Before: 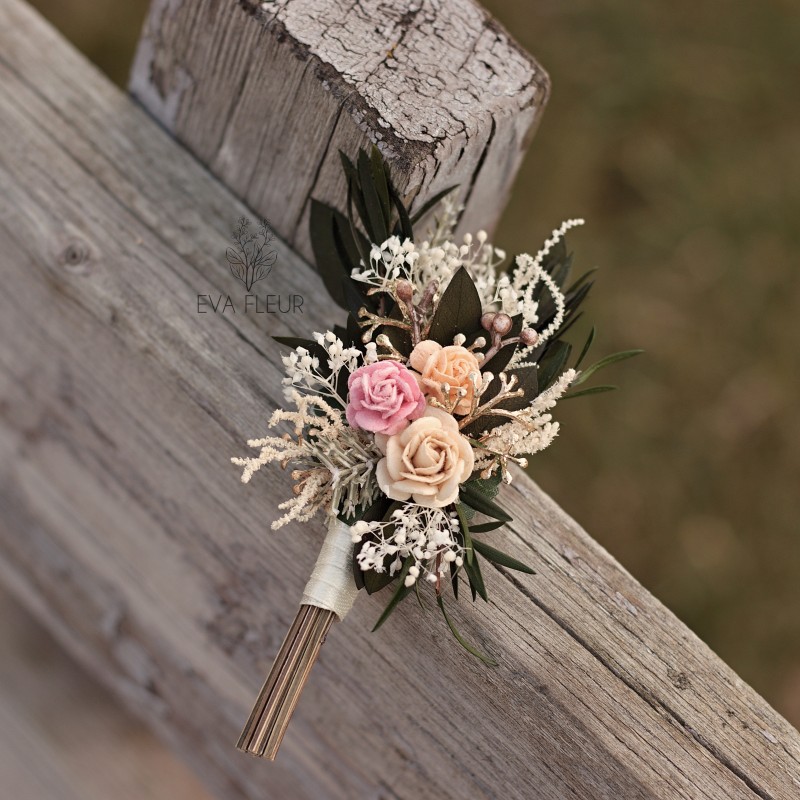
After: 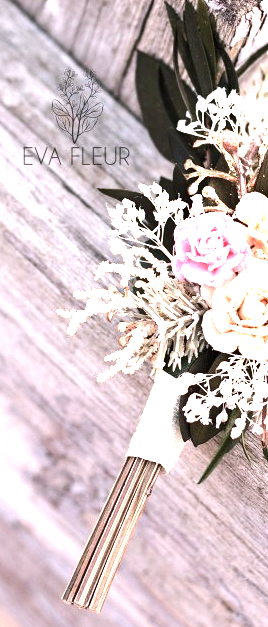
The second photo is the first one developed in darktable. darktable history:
tone equalizer: -8 EV -0.75 EV, -7 EV -0.7 EV, -6 EV -0.6 EV, -5 EV -0.4 EV, -3 EV 0.4 EV, -2 EV 0.6 EV, -1 EV 0.7 EV, +0 EV 0.75 EV, edges refinement/feathering 500, mask exposure compensation -1.57 EV, preserve details no
exposure: black level correction 0, exposure 1.45 EV, compensate exposure bias true, compensate highlight preservation false
white balance: red 1.004, blue 1.096
crop and rotate: left 21.77%, top 18.528%, right 44.676%, bottom 2.997%
